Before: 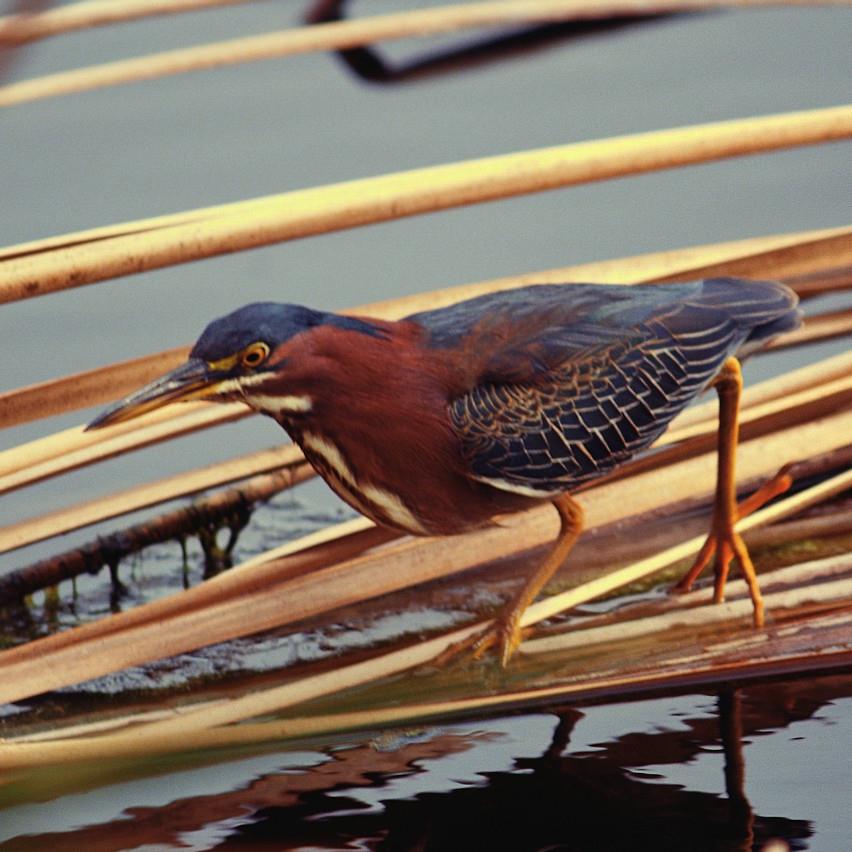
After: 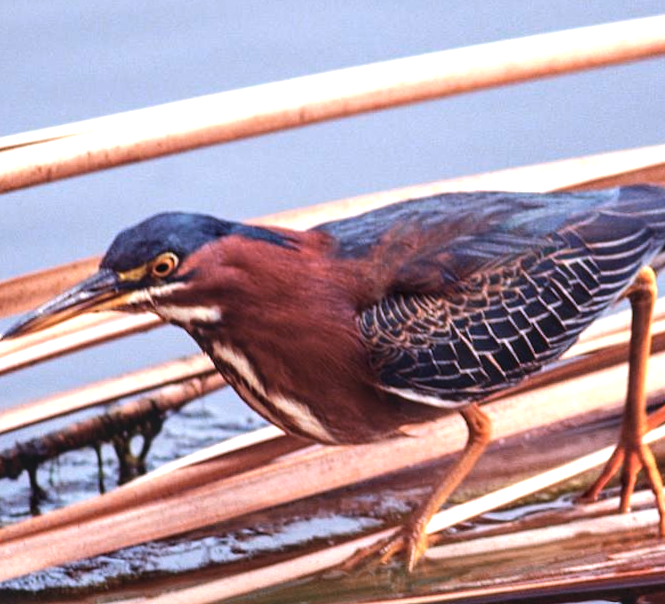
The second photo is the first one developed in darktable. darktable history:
contrast brightness saturation: contrast -0.1, saturation -0.1
rotate and perspective: rotation 0.074°, lens shift (vertical) 0.096, lens shift (horizontal) -0.041, crop left 0.043, crop right 0.952, crop top 0.024, crop bottom 0.979
crop: left 7.856%, top 11.836%, right 10.12%, bottom 15.387%
white balance: red 1.188, blue 1.11
local contrast: detail 130%
exposure: black level correction 0.001, exposure 0.5 EV, compensate exposure bias true, compensate highlight preservation false
tone equalizer: -8 EV -0.417 EV, -7 EV -0.389 EV, -6 EV -0.333 EV, -5 EV -0.222 EV, -3 EV 0.222 EV, -2 EV 0.333 EV, -1 EV 0.389 EV, +0 EV 0.417 EV, edges refinement/feathering 500, mask exposure compensation -1.57 EV, preserve details no
color correction: highlights a* -10.69, highlights b* -19.19
